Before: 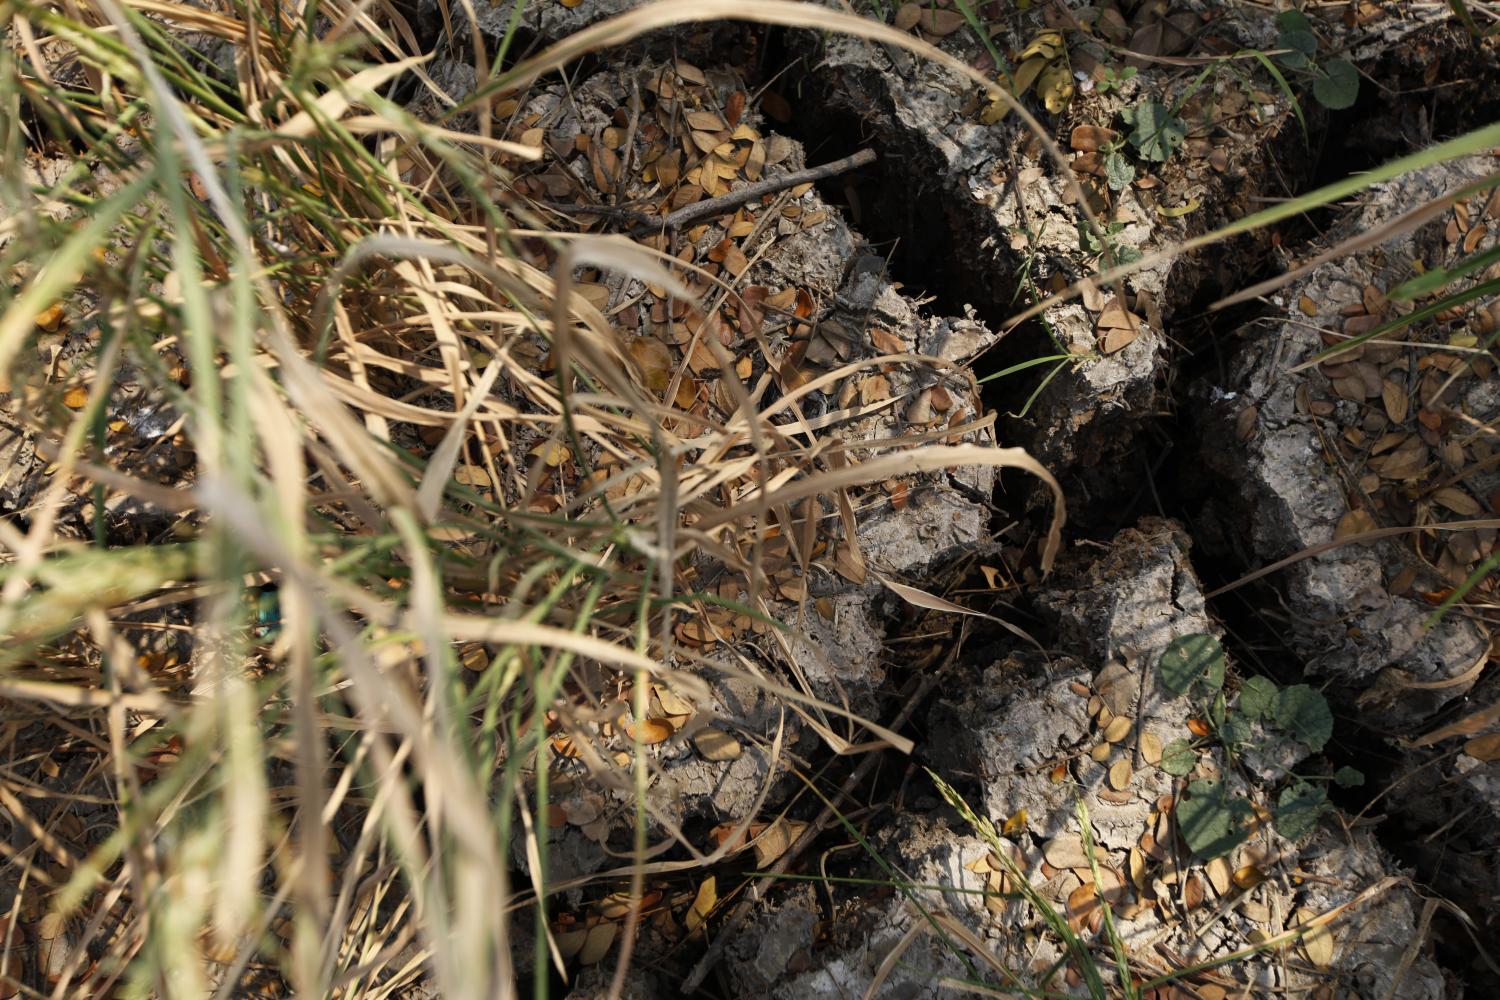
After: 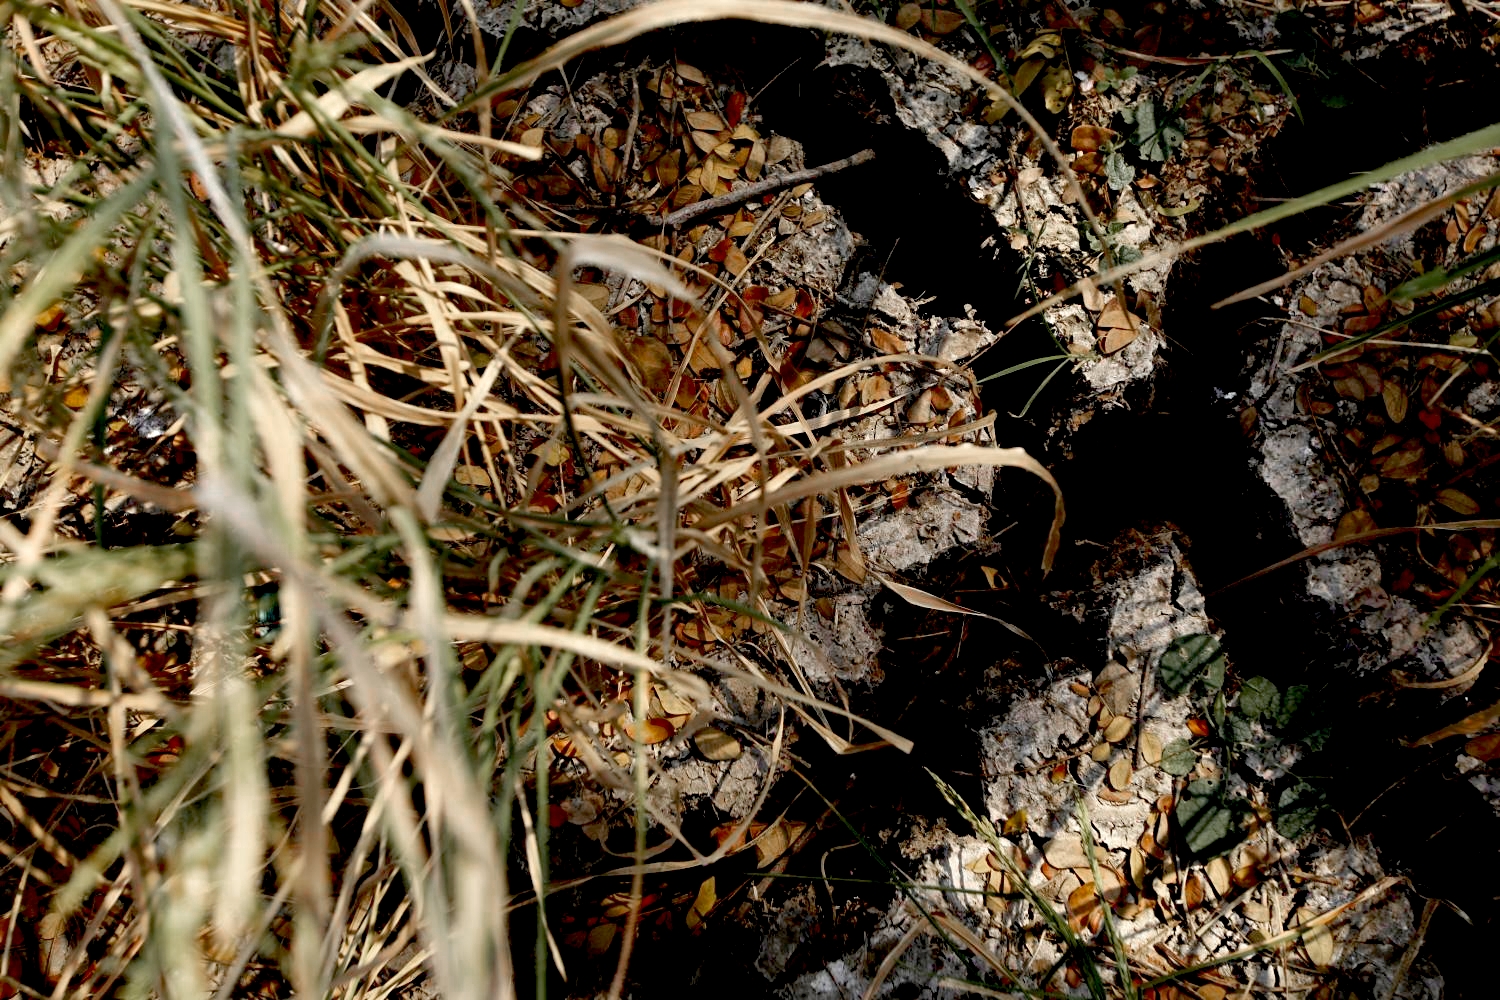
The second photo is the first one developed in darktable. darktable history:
color zones: curves: ch0 [(0, 0.48) (0.209, 0.398) (0.305, 0.332) (0.429, 0.493) (0.571, 0.5) (0.714, 0.5) (0.857, 0.5) (1, 0.48)]; ch1 [(0, 0.736) (0.143, 0.625) (0.225, 0.371) (0.429, 0.256) (0.571, 0.241) (0.714, 0.213) (0.857, 0.48) (1, 0.736)]; ch2 [(0, 0.448) (0.143, 0.498) (0.286, 0.5) (0.429, 0.5) (0.571, 0.5) (0.714, 0.5) (0.857, 0.5) (1, 0.448)]
exposure: black level correction 0.04, exposure 0.499 EV, compensate highlight preservation false
